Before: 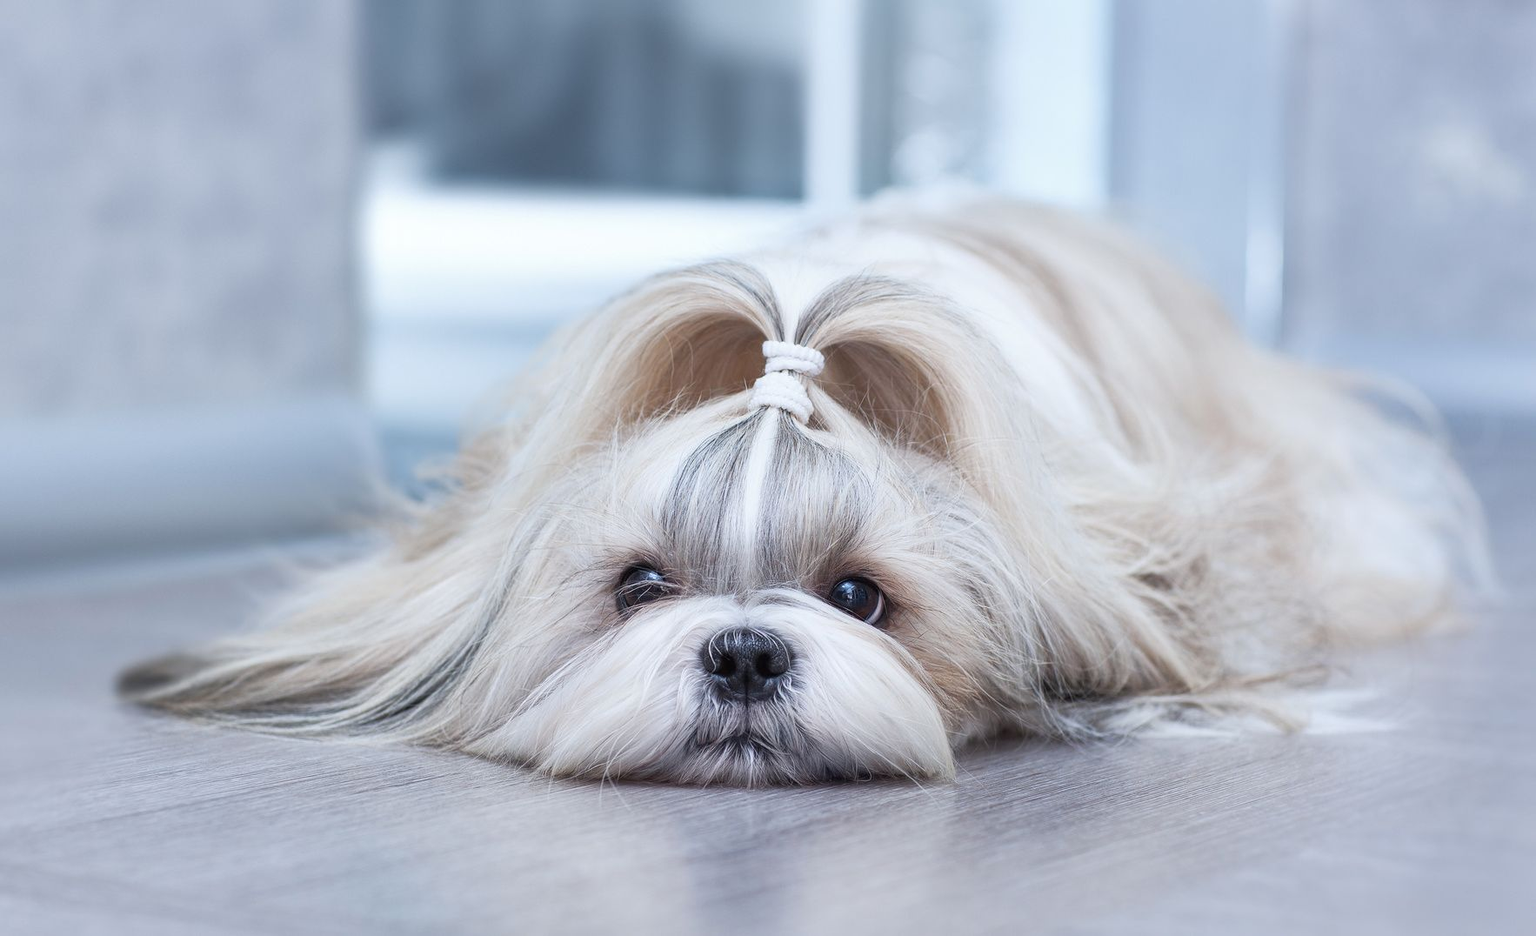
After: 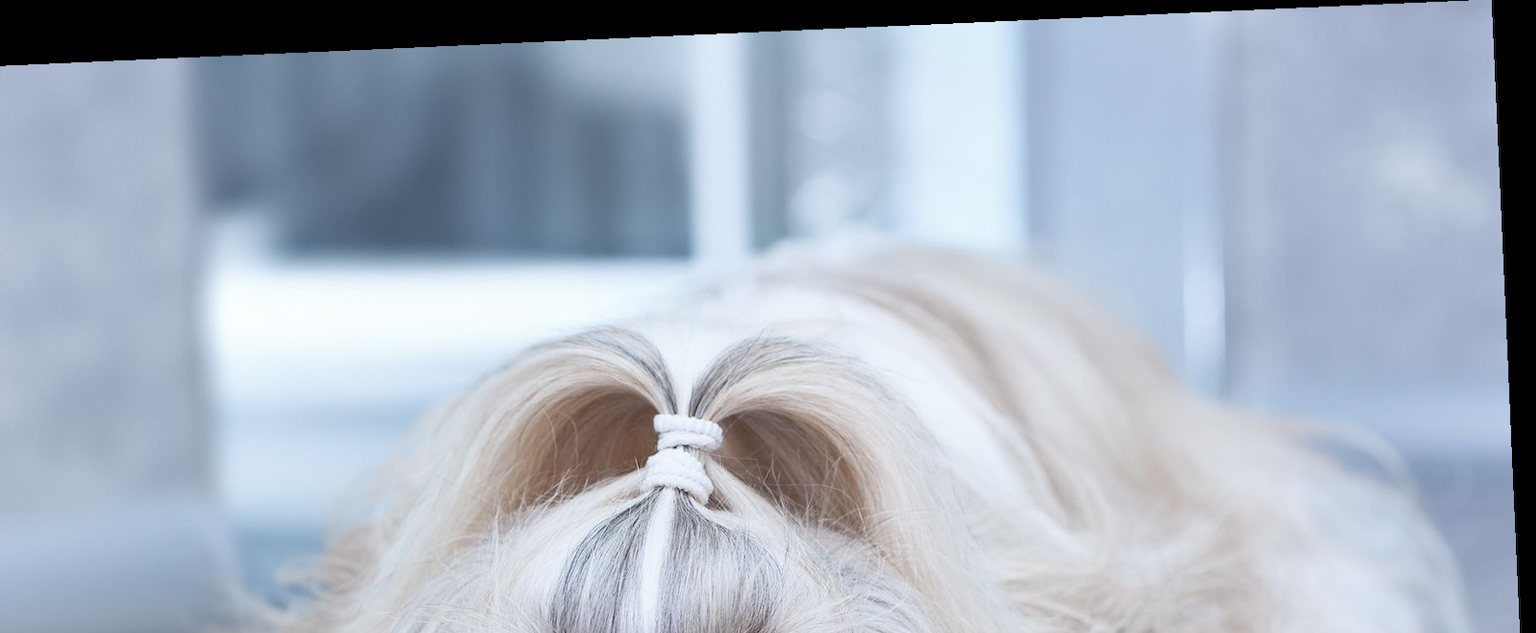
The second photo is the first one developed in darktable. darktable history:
crop and rotate: left 11.812%, bottom 42.776%
rotate and perspective: rotation -2.56°, automatic cropping off
